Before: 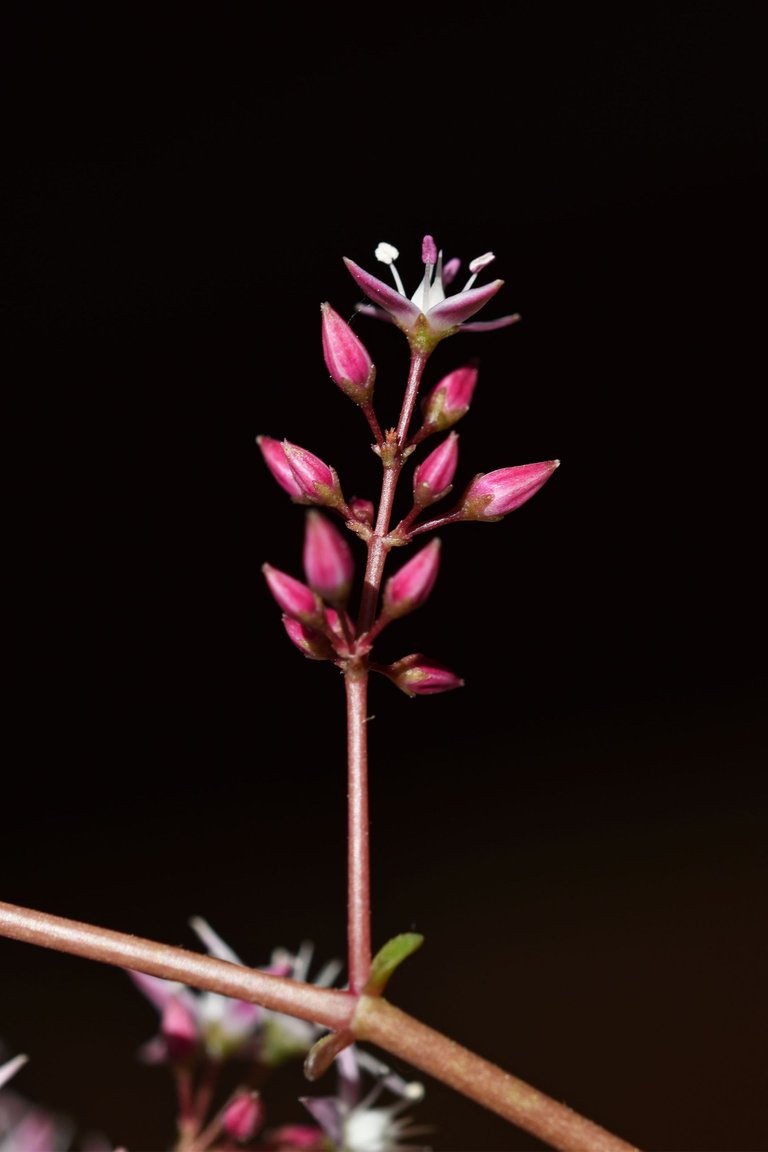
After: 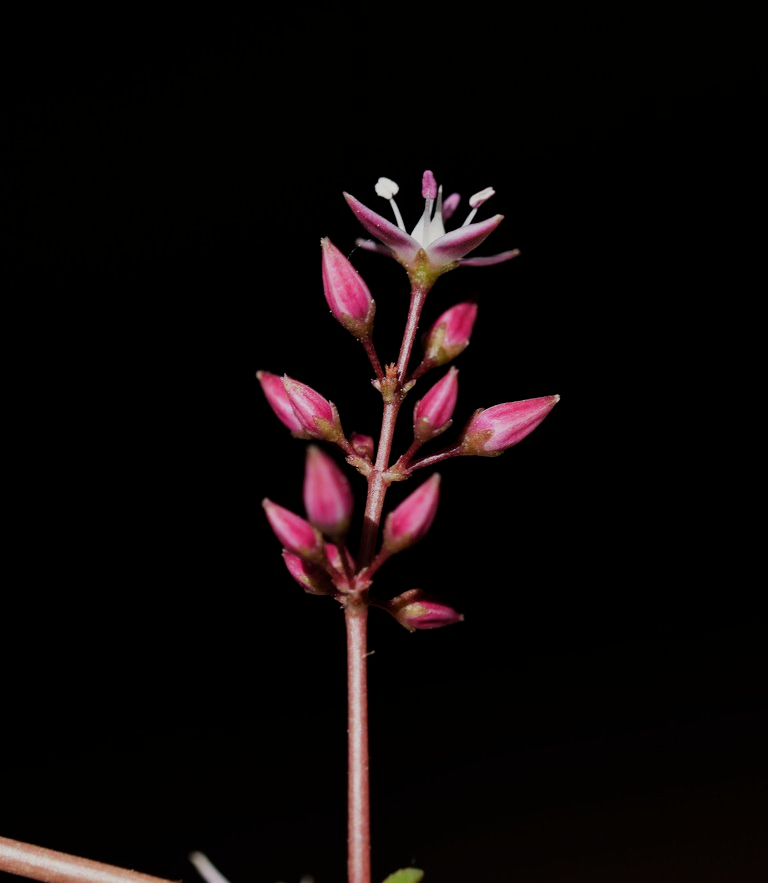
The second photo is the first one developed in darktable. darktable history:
filmic rgb: black relative exposure -7.65 EV, white relative exposure 4.56 EV, hardness 3.61
crop: top 5.667%, bottom 17.637%
